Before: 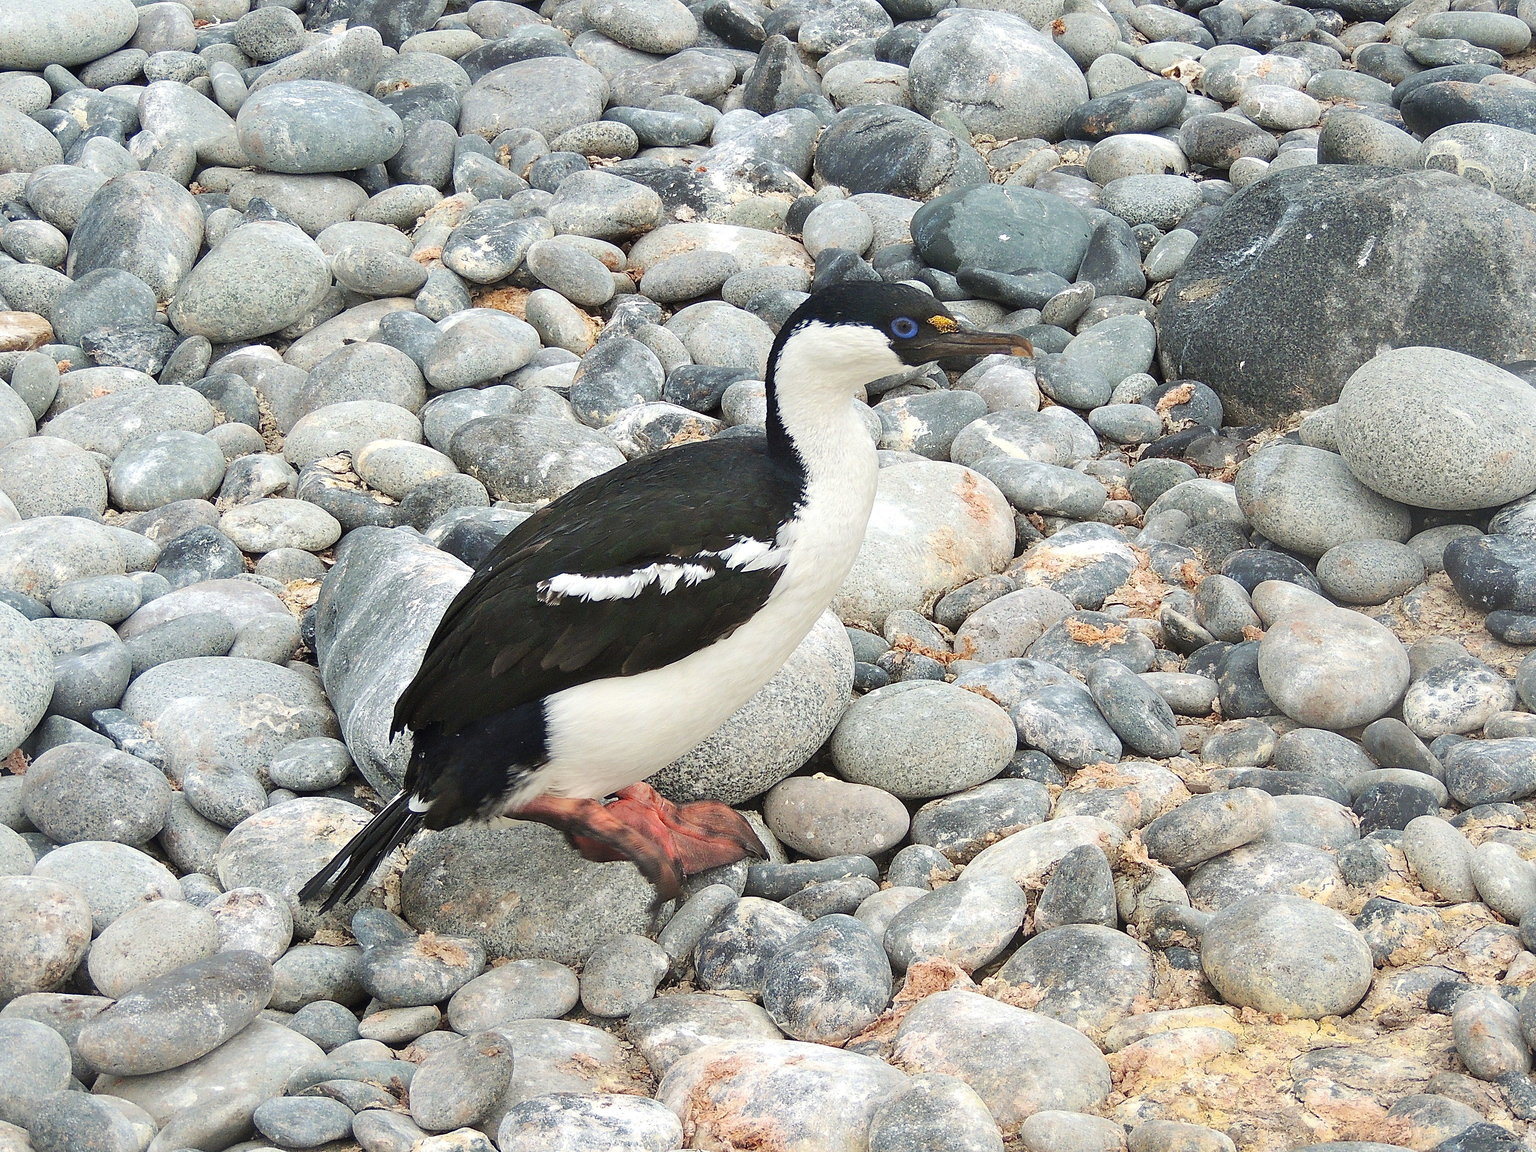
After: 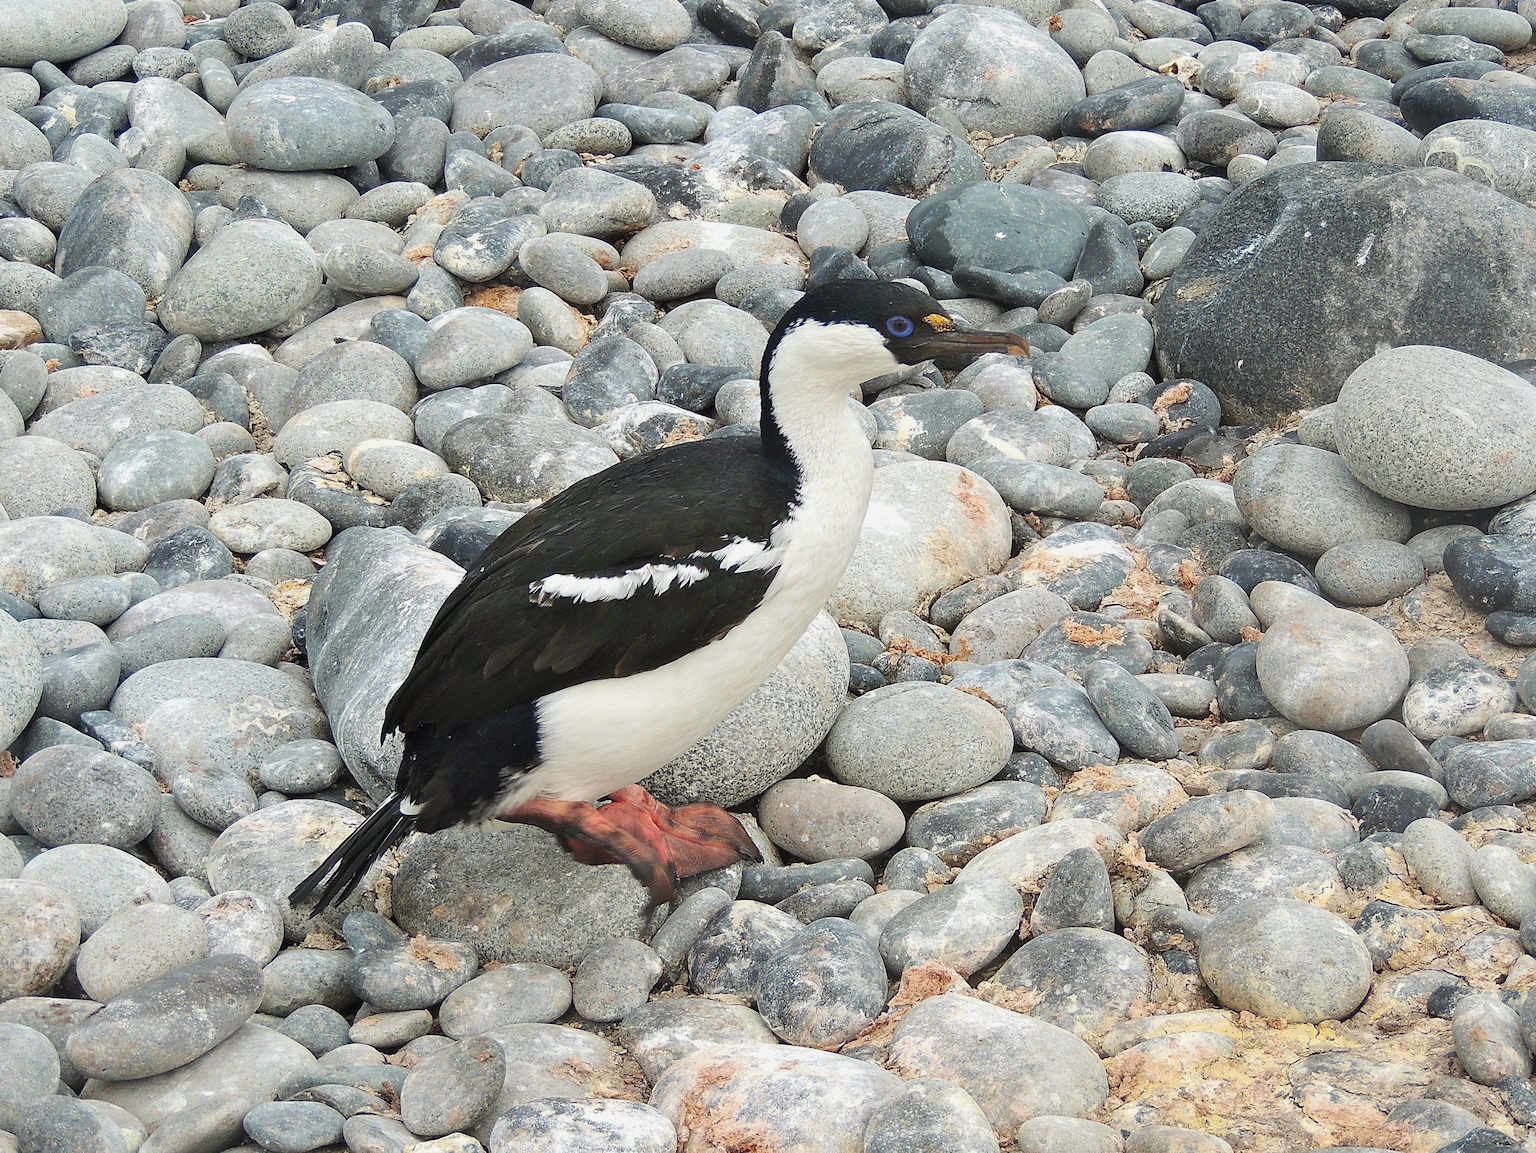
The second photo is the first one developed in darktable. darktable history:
crop and rotate: left 0.809%, top 0.388%, bottom 0.295%
exposure: exposure -0.144 EV, compensate highlight preservation false
